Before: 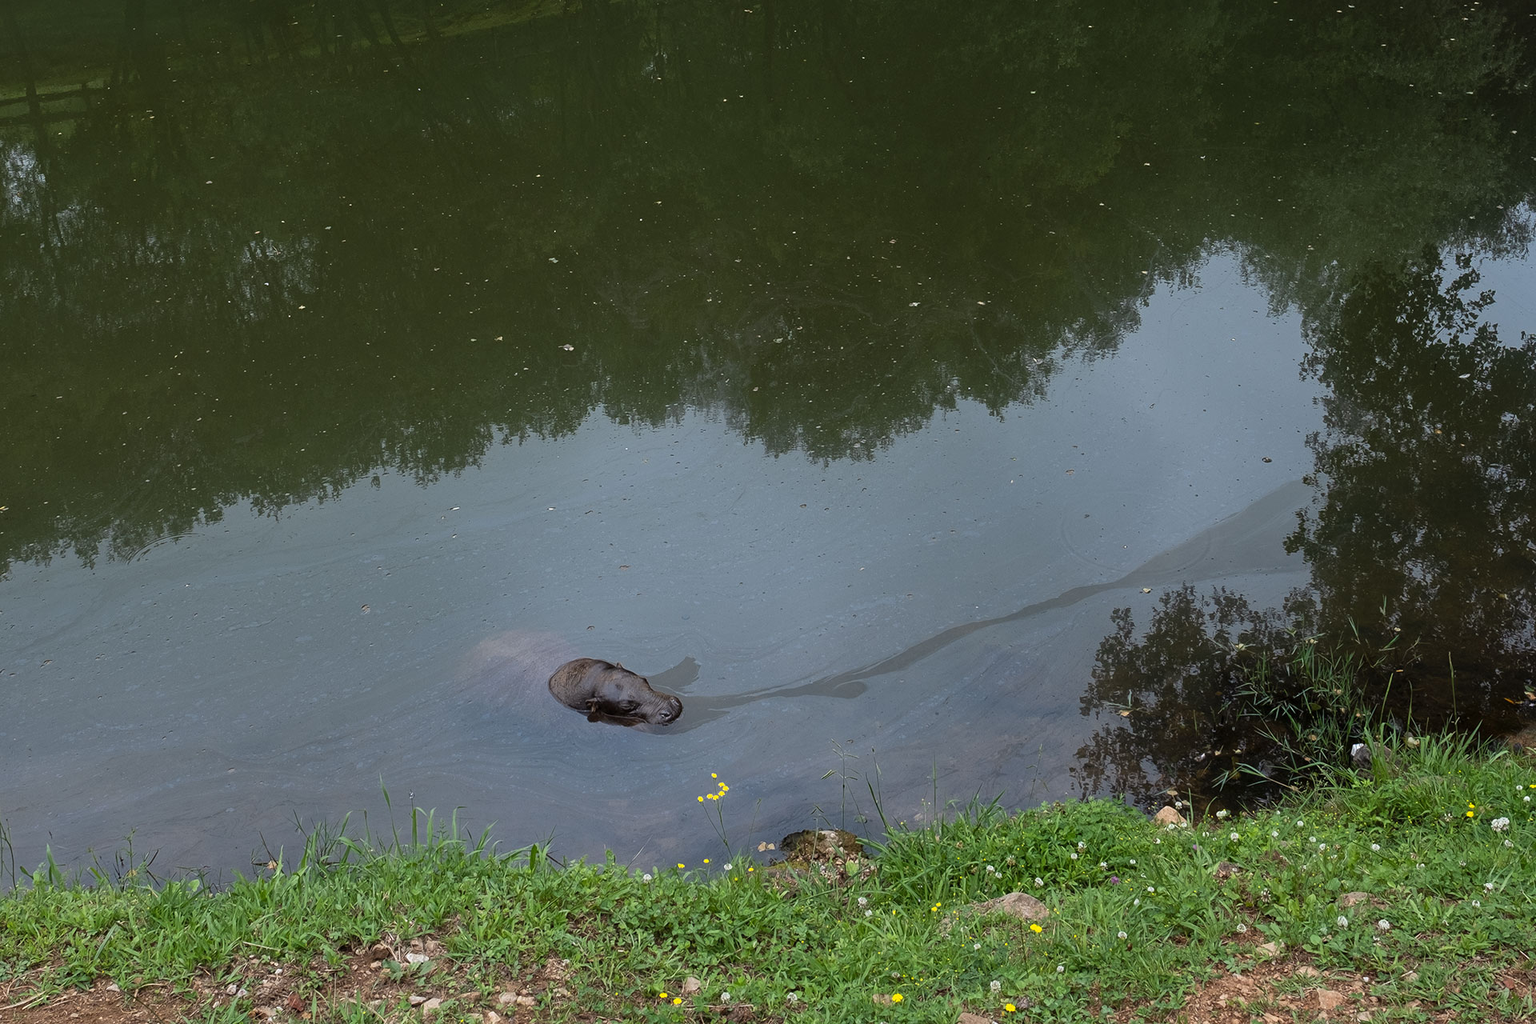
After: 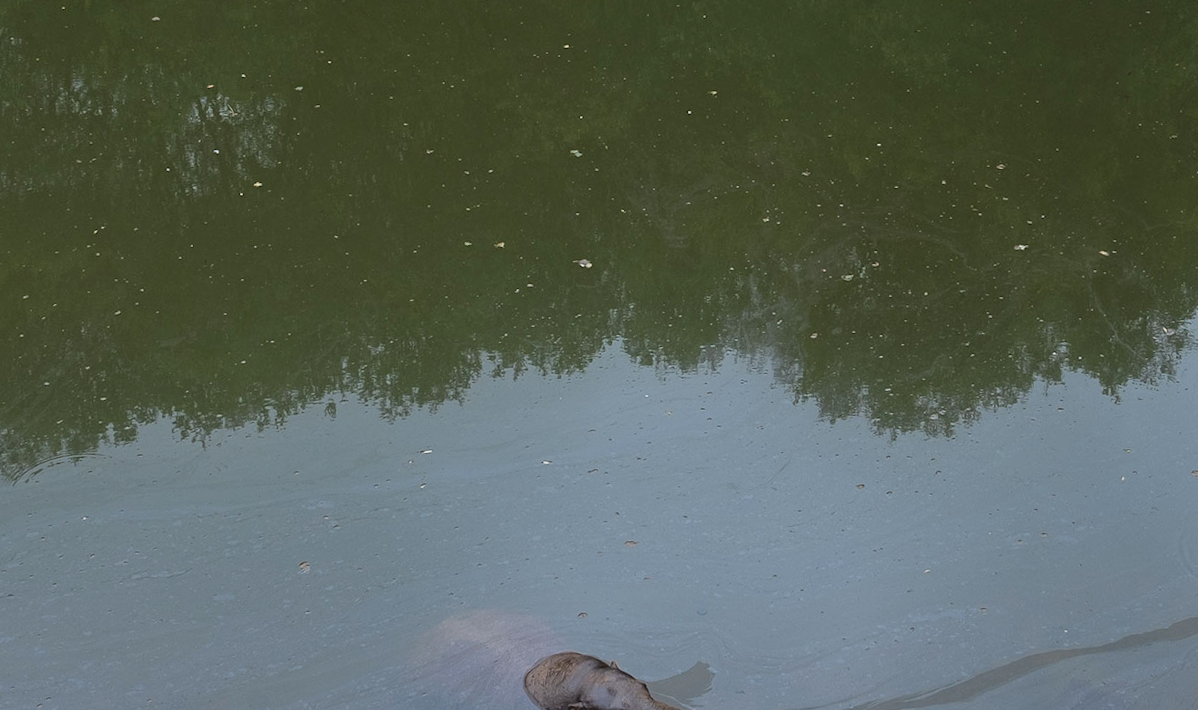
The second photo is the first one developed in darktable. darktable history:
crop and rotate: angle -4.99°, left 2.122%, top 6.945%, right 27.566%, bottom 30.519%
contrast brightness saturation: contrast -0.1, brightness 0.05, saturation 0.08
